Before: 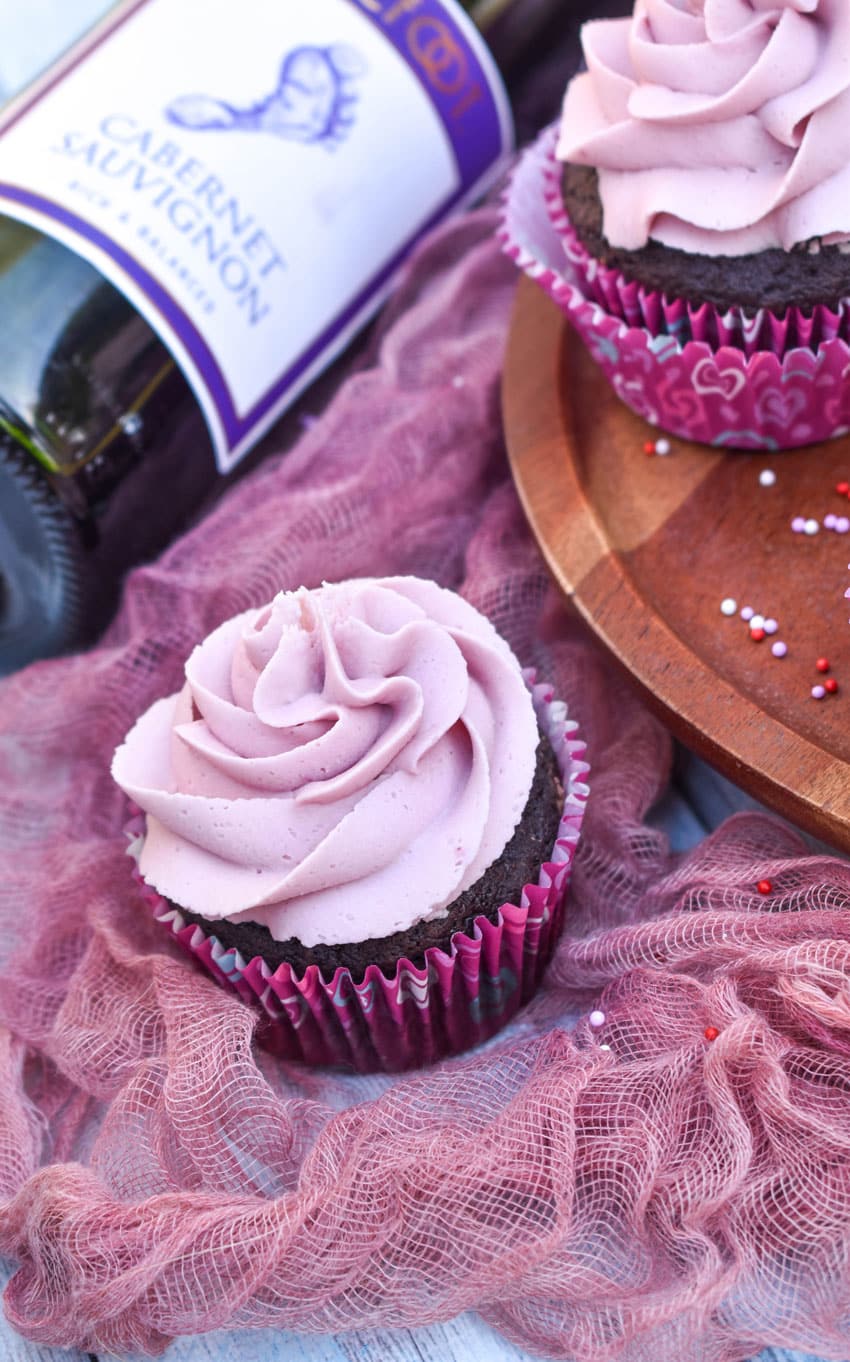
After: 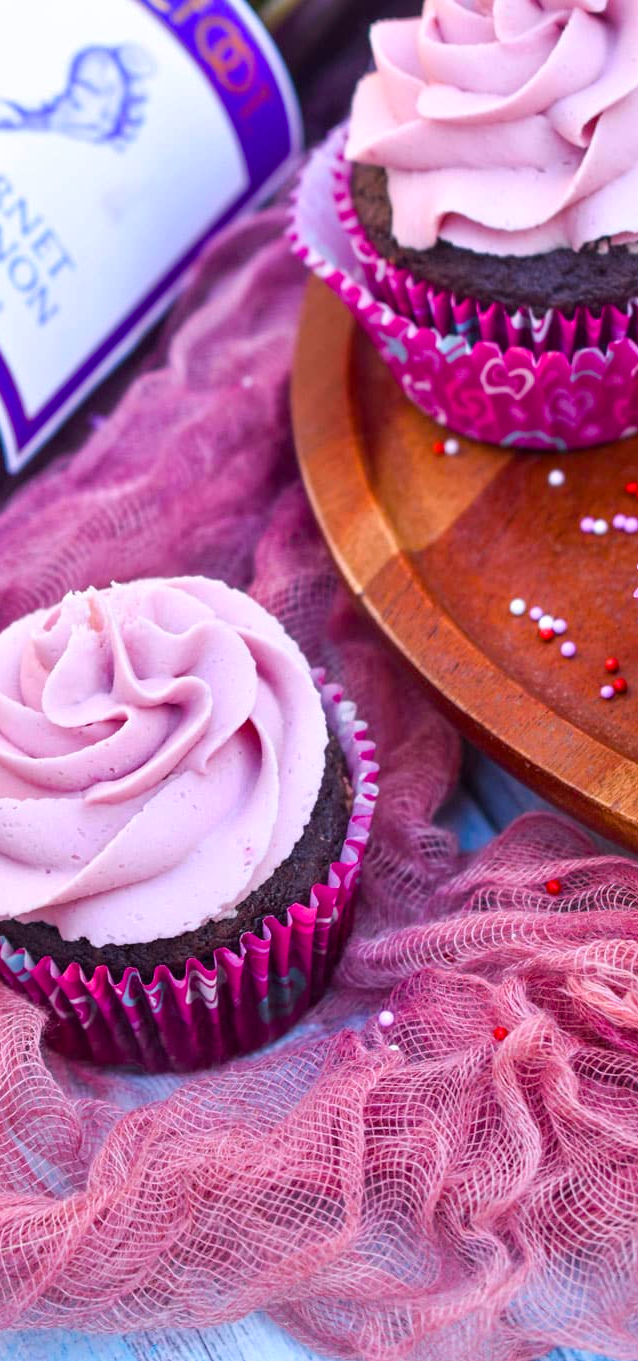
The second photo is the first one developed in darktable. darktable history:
color balance rgb: linear chroma grading › global chroma 25.135%, perceptual saturation grading › global saturation 17.291%, global vibrance 20%
crop and rotate: left 24.94%
